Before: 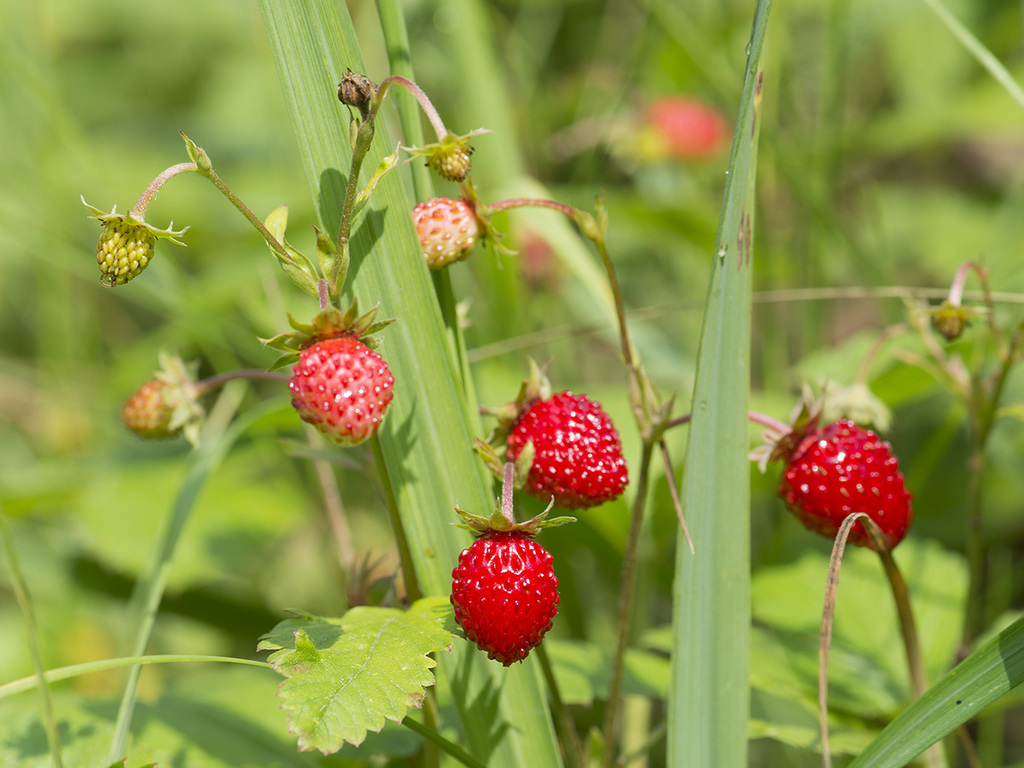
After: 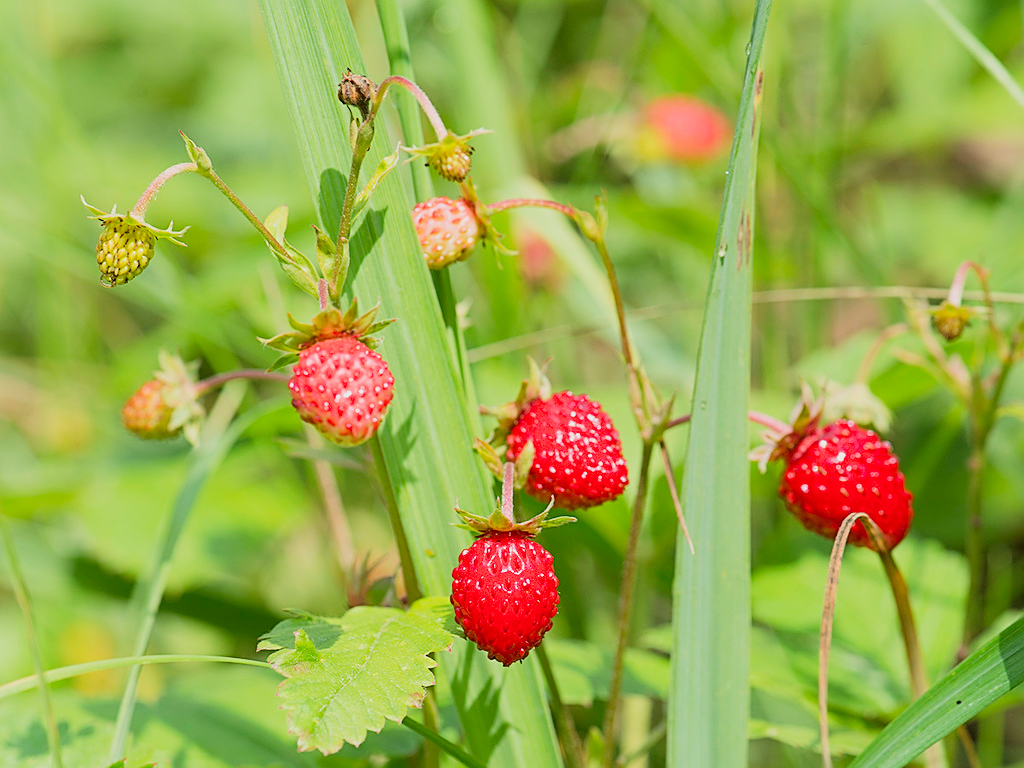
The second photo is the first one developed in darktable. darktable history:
color zones: curves: ch1 [(0, 0.523) (0.143, 0.545) (0.286, 0.52) (0.429, 0.506) (0.571, 0.503) (0.714, 0.503) (0.857, 0.508) (1, 0.523)]
filmic rgb: black relative exposure -16 EV, white relative exposure 6.16 EV, threshold 5.95 EV, hardness 5.23, iterations of high-quality reconstruction 0, enable highlight reconstruction true
sharpen: on, module defaults
exposure: black level correction -0.002, exposure 0.713 EV, compensate exposure bias true, compensate highlight preservation false
